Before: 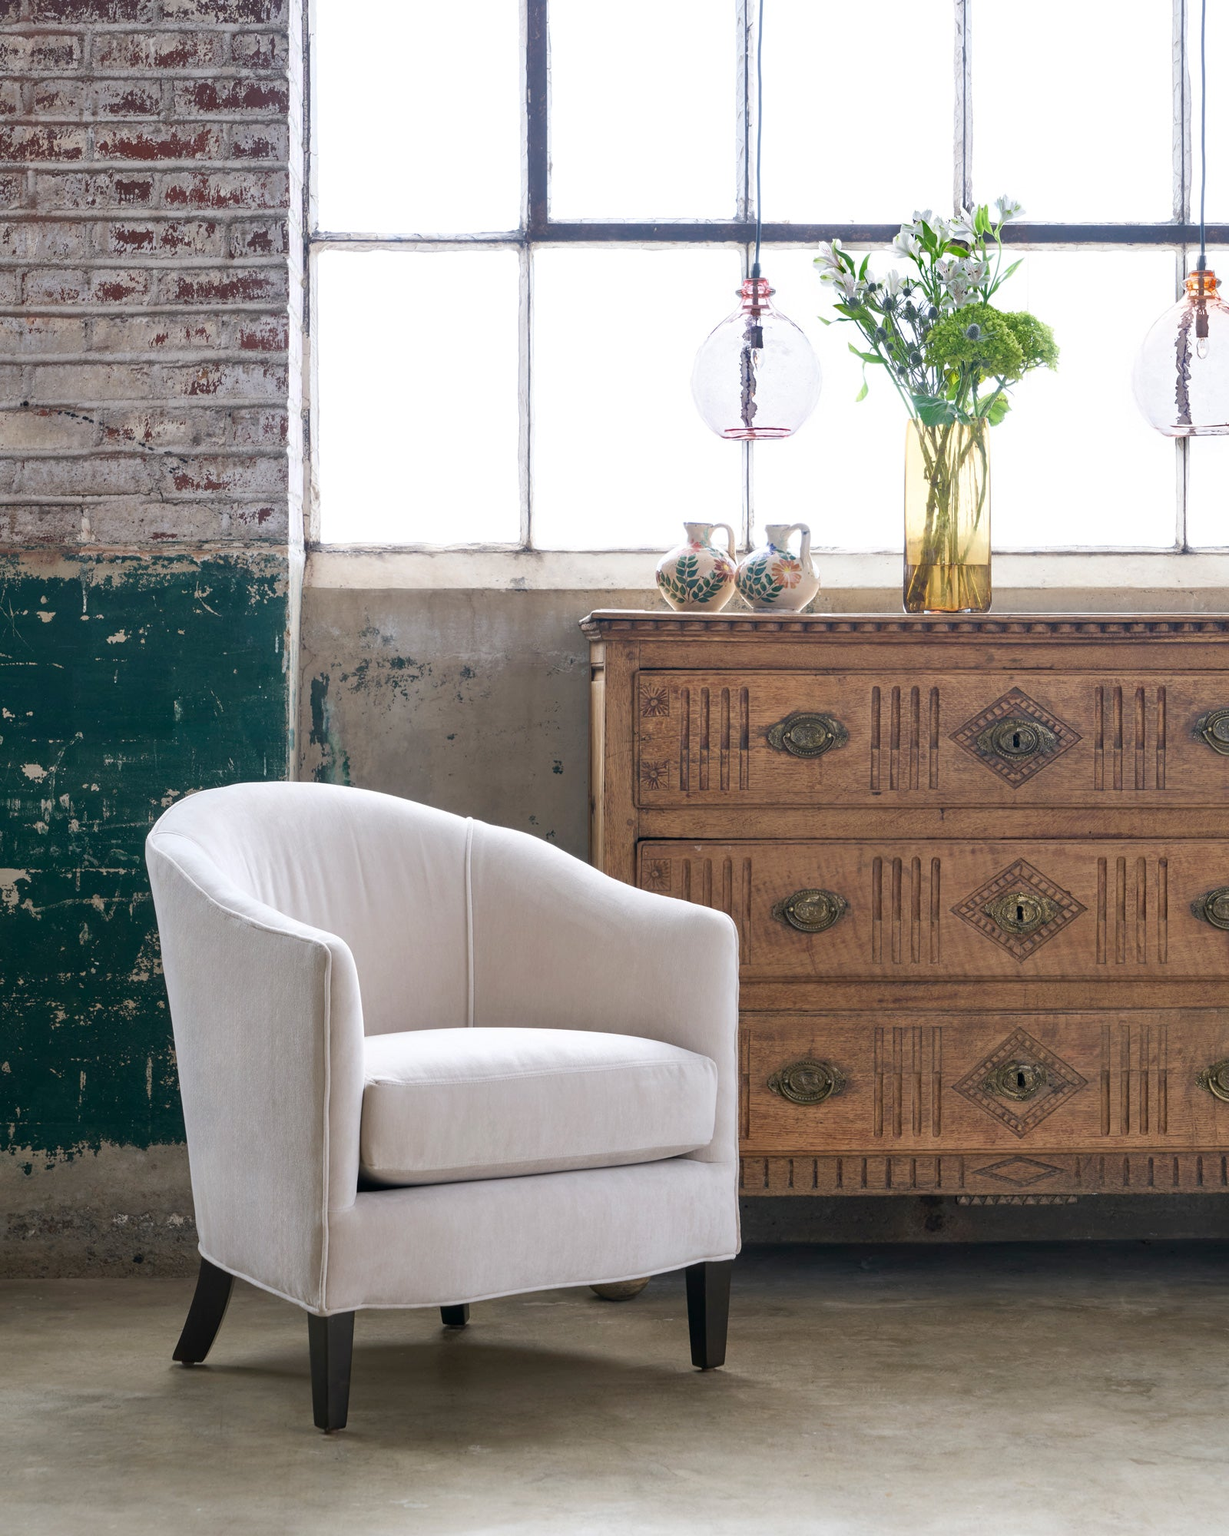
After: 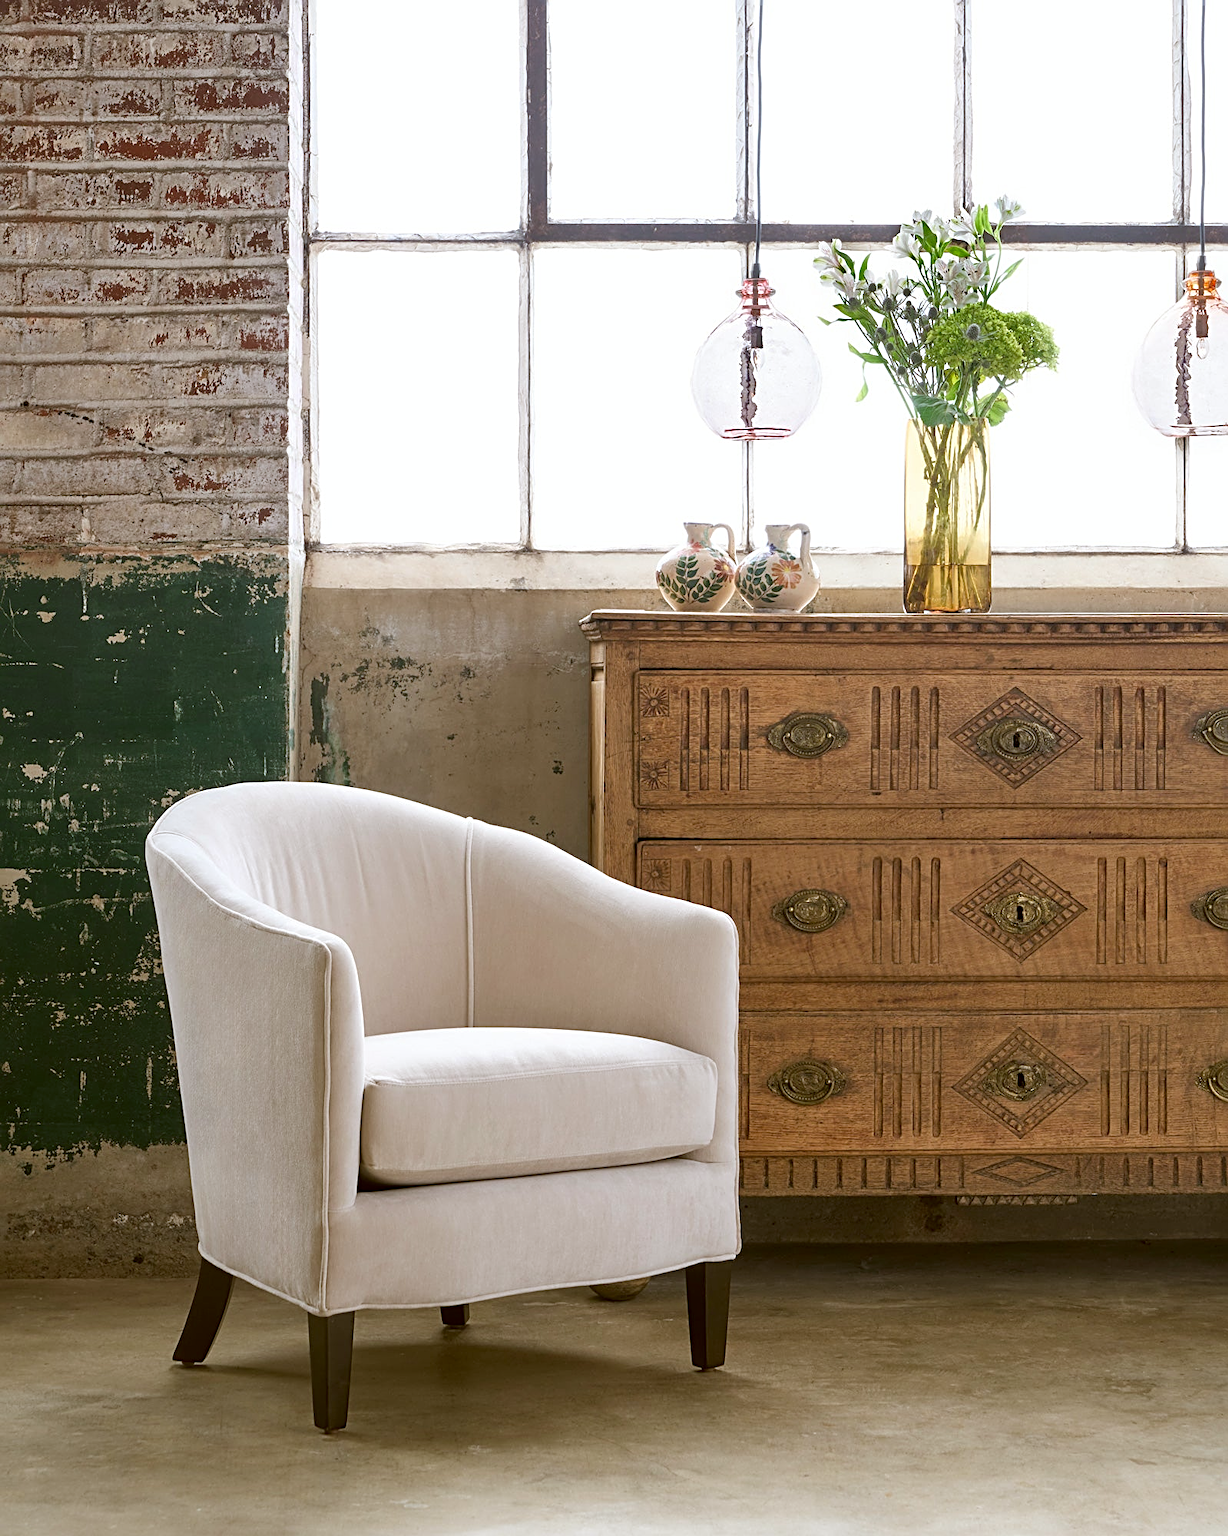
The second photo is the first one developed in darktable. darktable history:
color correction: highlights a* -0.539, highlights b* 0.166, shadows a* 4.36, shadows b* 20.22
sharpen: radius 2.791
